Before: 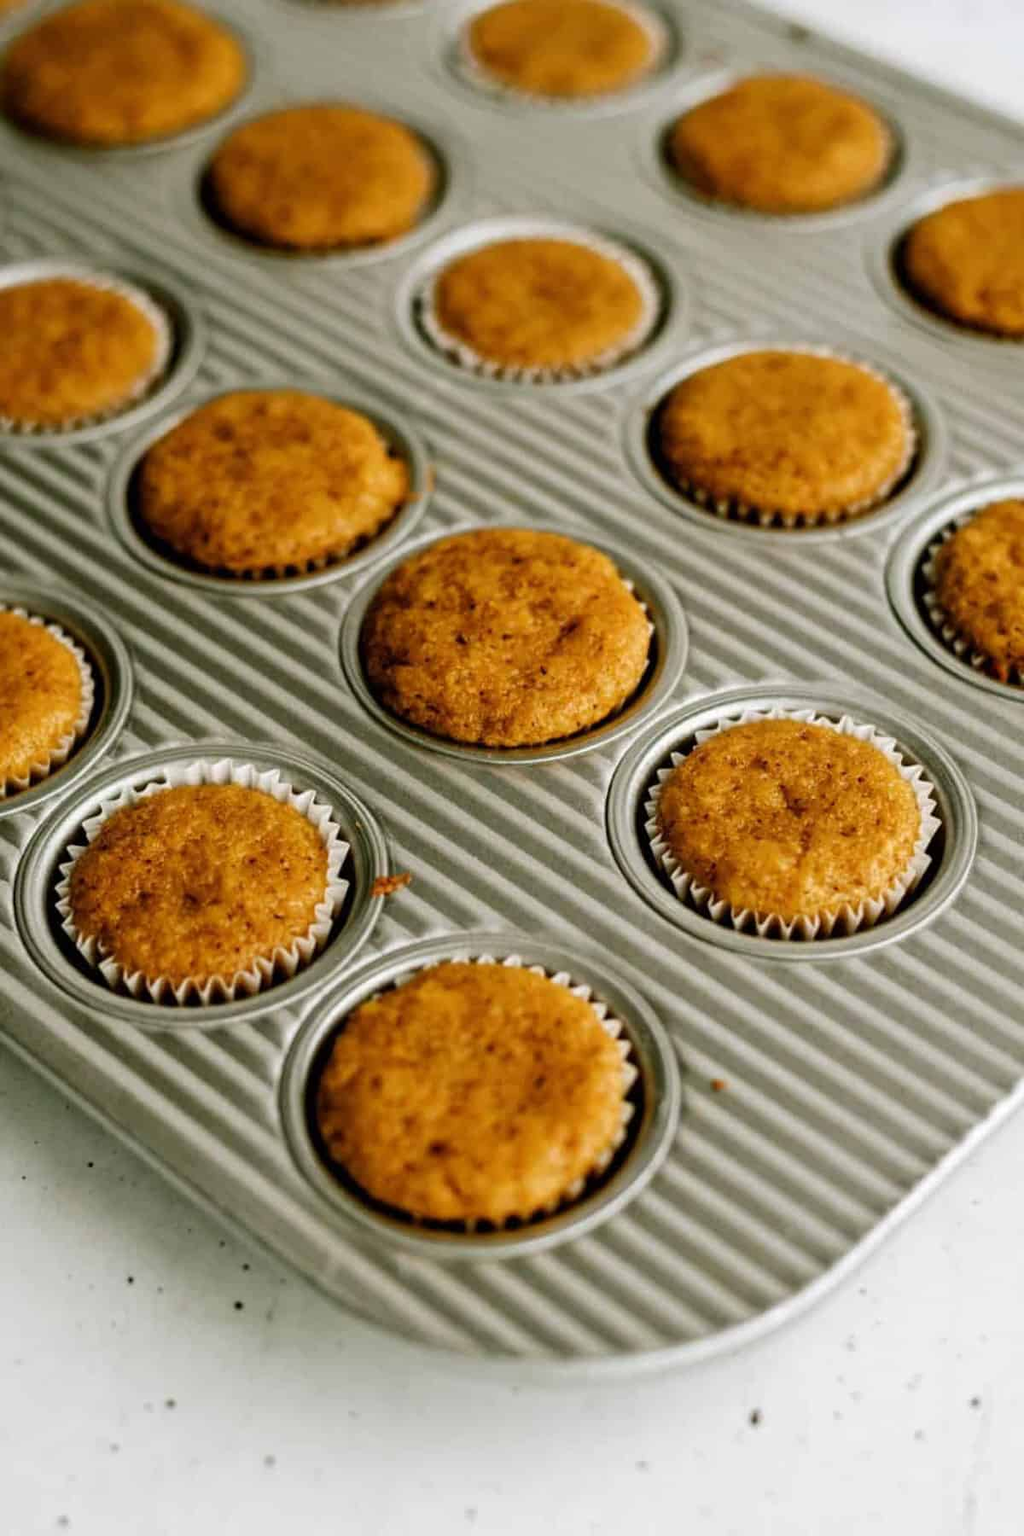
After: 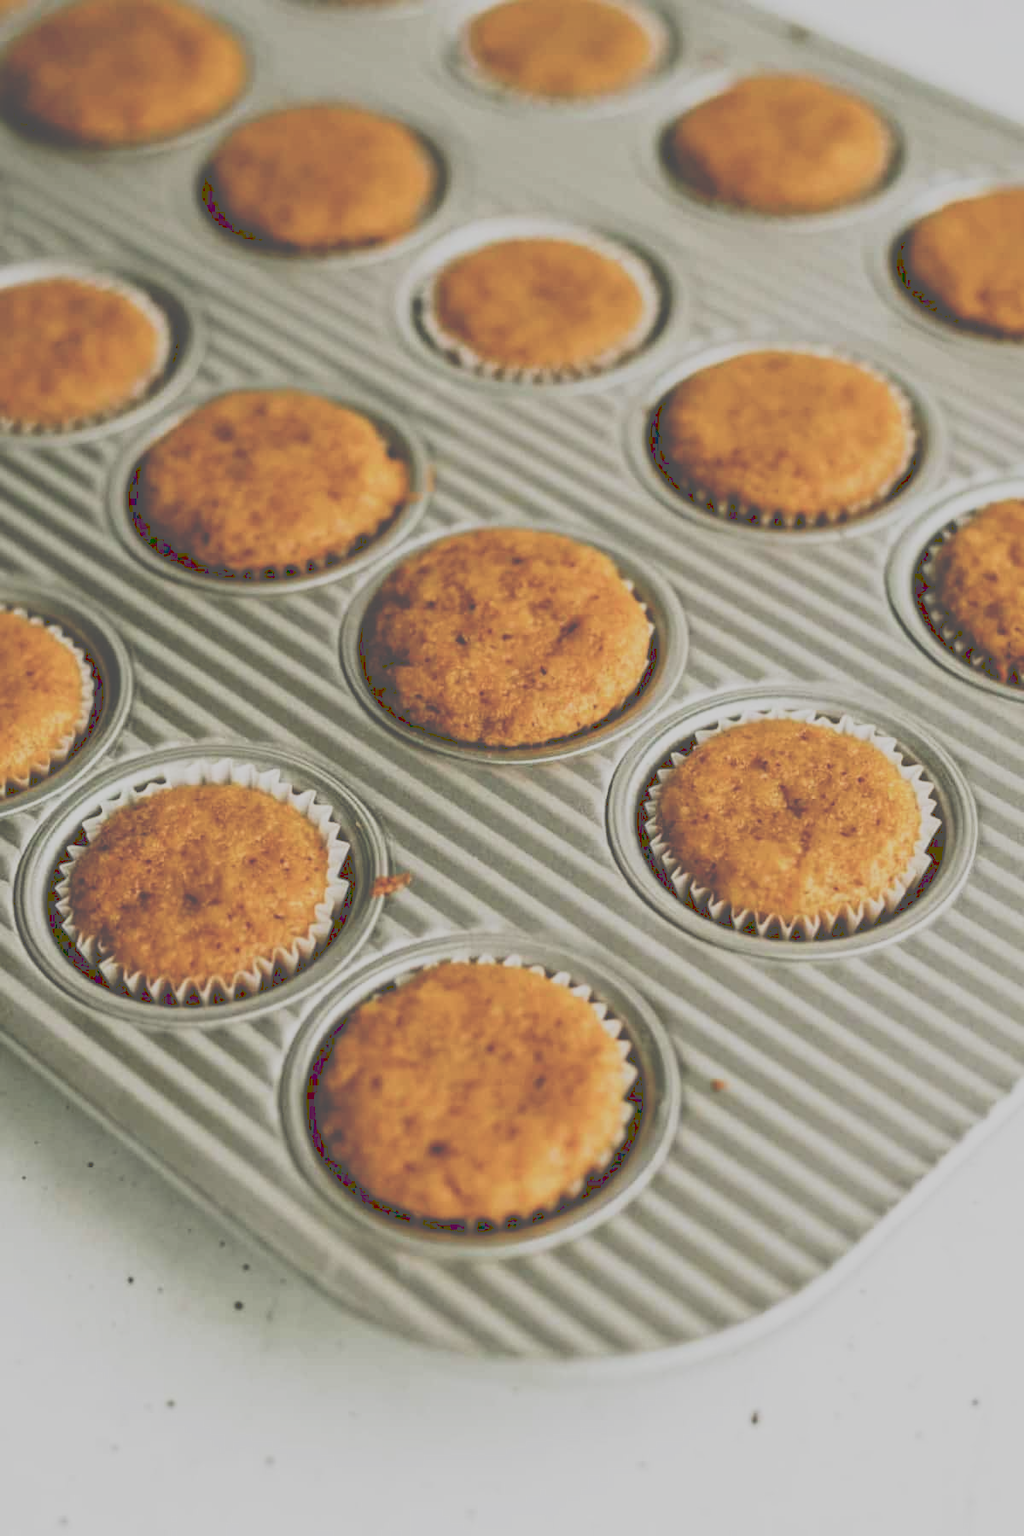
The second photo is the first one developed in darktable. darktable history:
filmic rgb: black relative exposure -16 EV, white relative exposure 4.97 EV, hardness 6.25
tone curve: curves: ch0 [(0, 0) (0.003, 0.313) (0.011, 0.317) (0.025, 0.317) (0.044, 0.322) (0.069, 0.327) (0.1, 0.335) (0.136, 0.347) (0.177, 0.364) (0.224, 0.384) (0.277, 0.421) (0.335, 0.459) (0.399, 0.501) (0.468, 0.554) (0.543, 0.611) (0.623, 0.679) (0.709, 0.751) (0.801, 0.804) (0.898, 0.844) (1, 1)], preserve colors none
